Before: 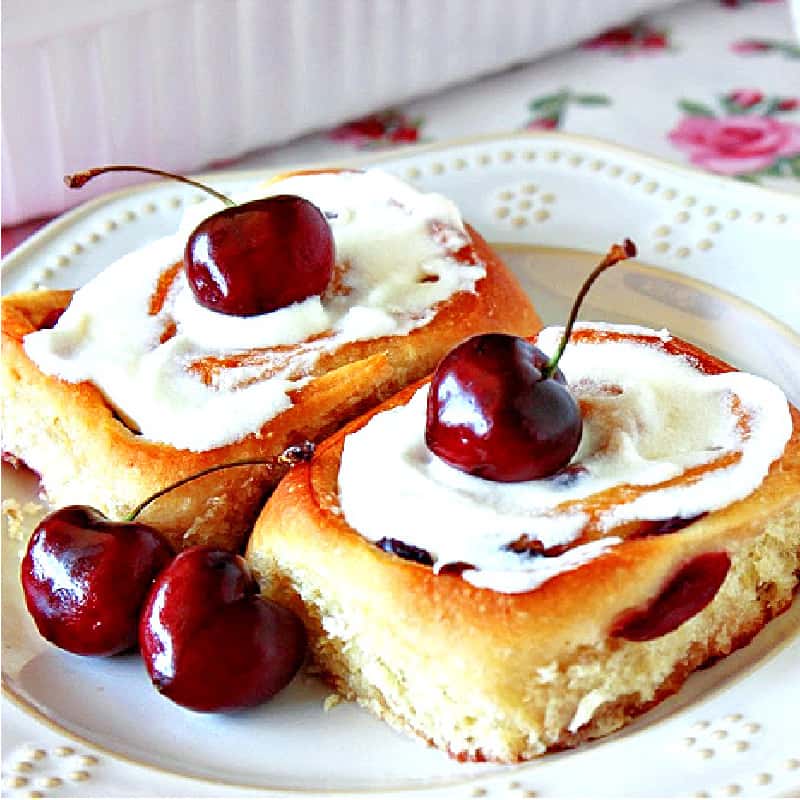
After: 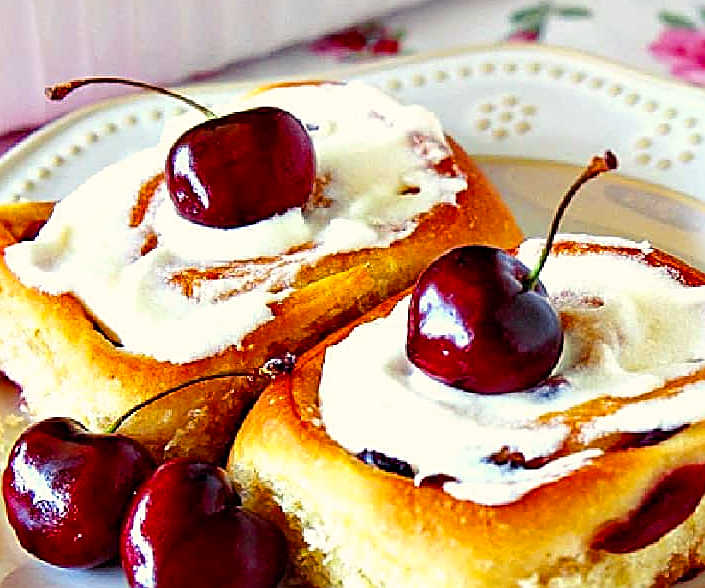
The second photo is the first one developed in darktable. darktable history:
crop and rotate: left 2.421%, top 11.025%, right 9.378%, bottom 15.454%
color balance rgb: shadows lift › luminance -21.251%, shadows lift › chroma 6.56%, shadows lift › hue 269.9°, highlights gain › chroma 2.12%, highlights gain › hue 75.19°, perceptual saturation grading › global saturation 30.246%
sharpen: amount 0.599
